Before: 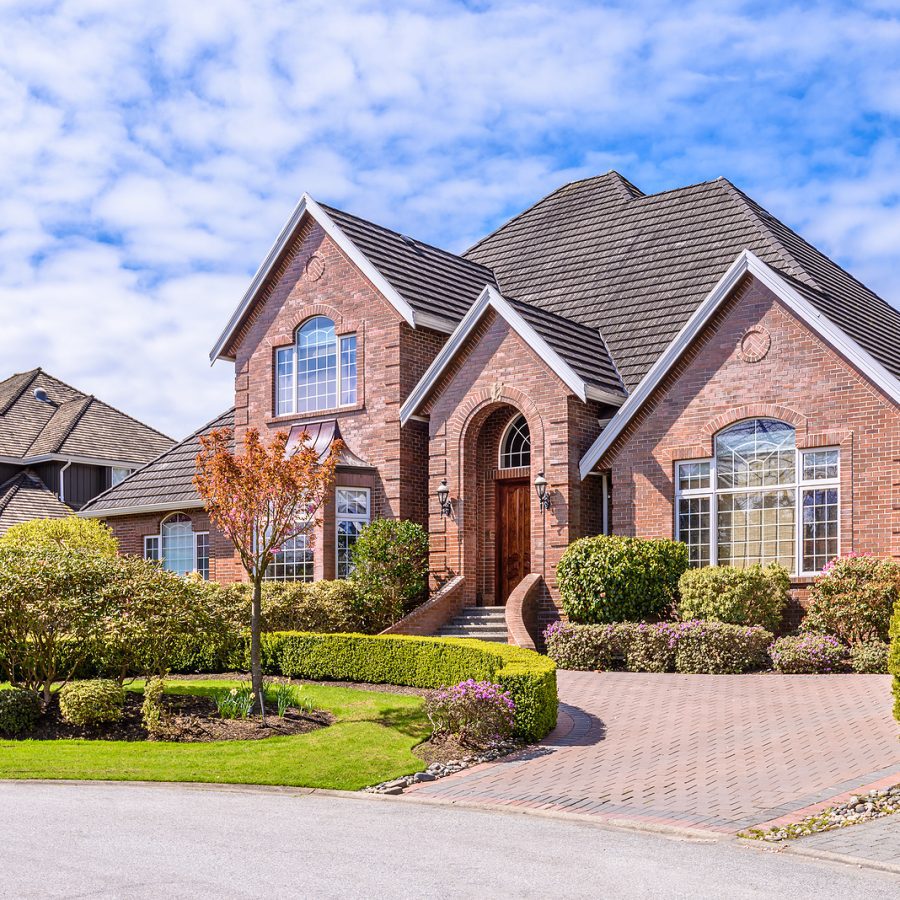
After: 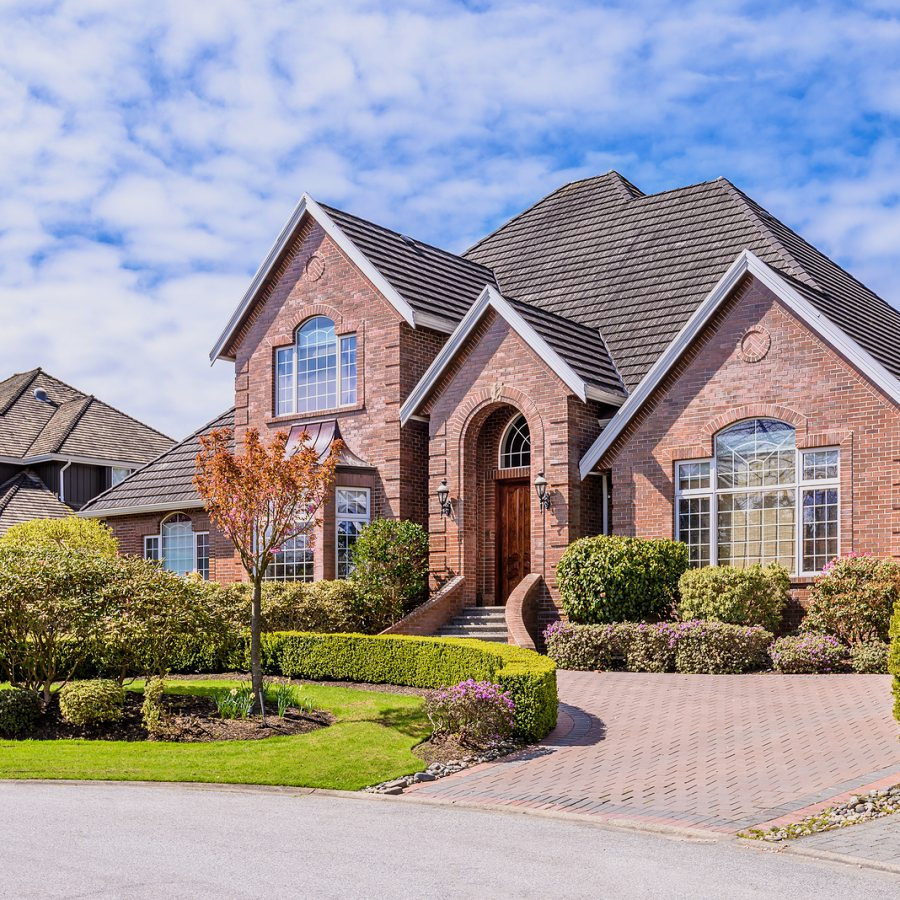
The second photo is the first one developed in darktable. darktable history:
levels: levels [0, 0.51, 1]
filmic rgb: black relative exposure -11.35 EV, white relative exposure 3.22 EV, hardness 6.76, color science v6 (2022)
